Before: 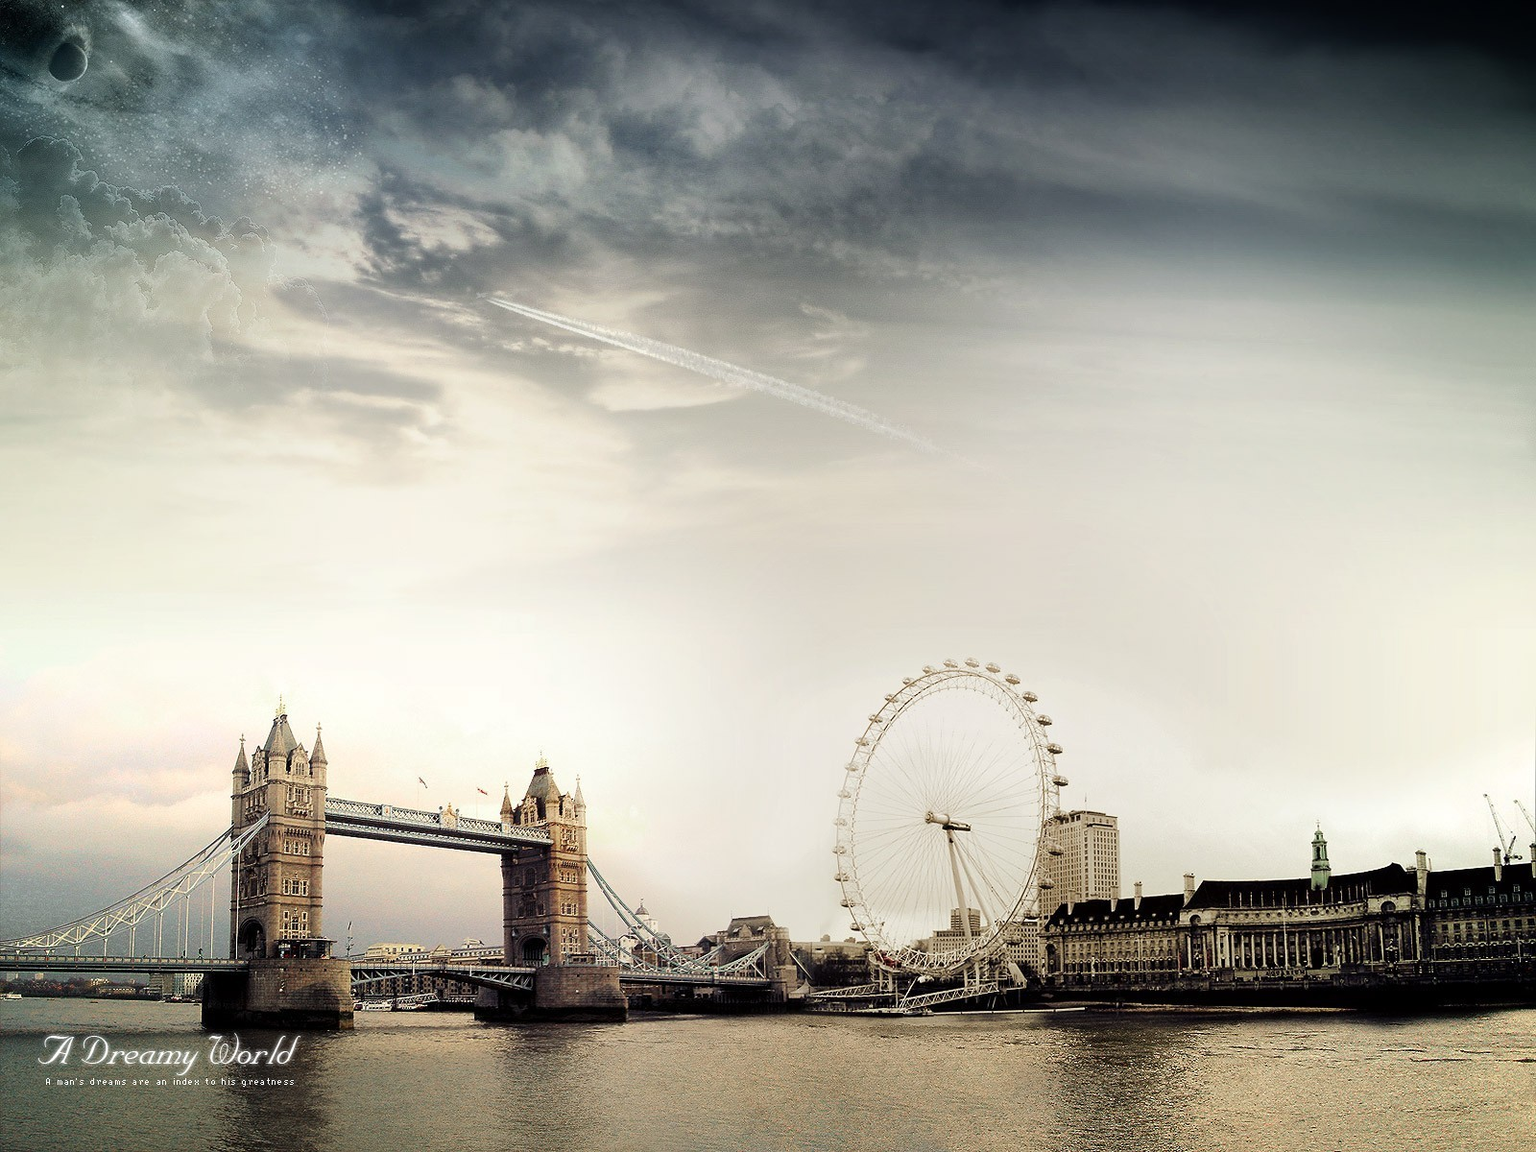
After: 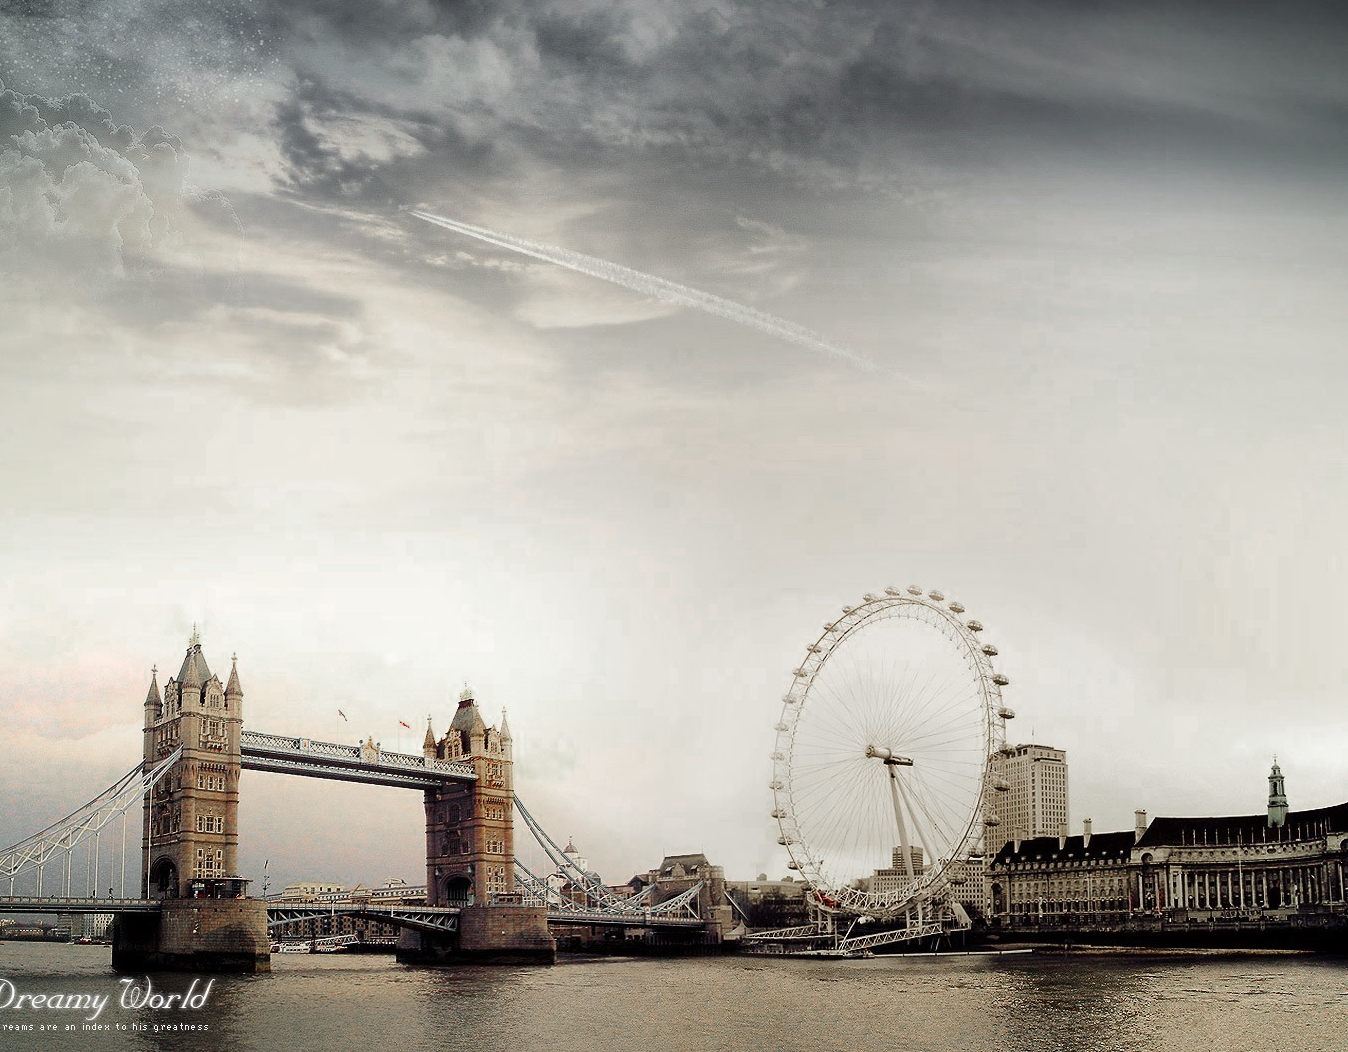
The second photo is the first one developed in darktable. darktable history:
crop: left 6.168%, top 8.338%, right 9.547%, bottom 3.939%
color zones: curves: ch0 [(0, 0.48) (0.209, 0.398) (0.305, 0.332) (0.429, 0.493) (0.571, 0.5) (0.714, 0.5) (0.857, 0.5) (1, 0.48)]; ch1 [(0, 0.736) (0.143, 0.625) (0.225, 0.371) (0.429, 0.256) (0.571, 0.241) (0.714, 0.213) (0.857, 0.48) (1, 0.736)]; ch2 [(0, 0.448) (0.143, 0.498) (0.286, 0.5) (0.429, 0.5) (0.571, 0.5) (0.714, 0.5) (0.857, 0.5) (1, 0.448)]
